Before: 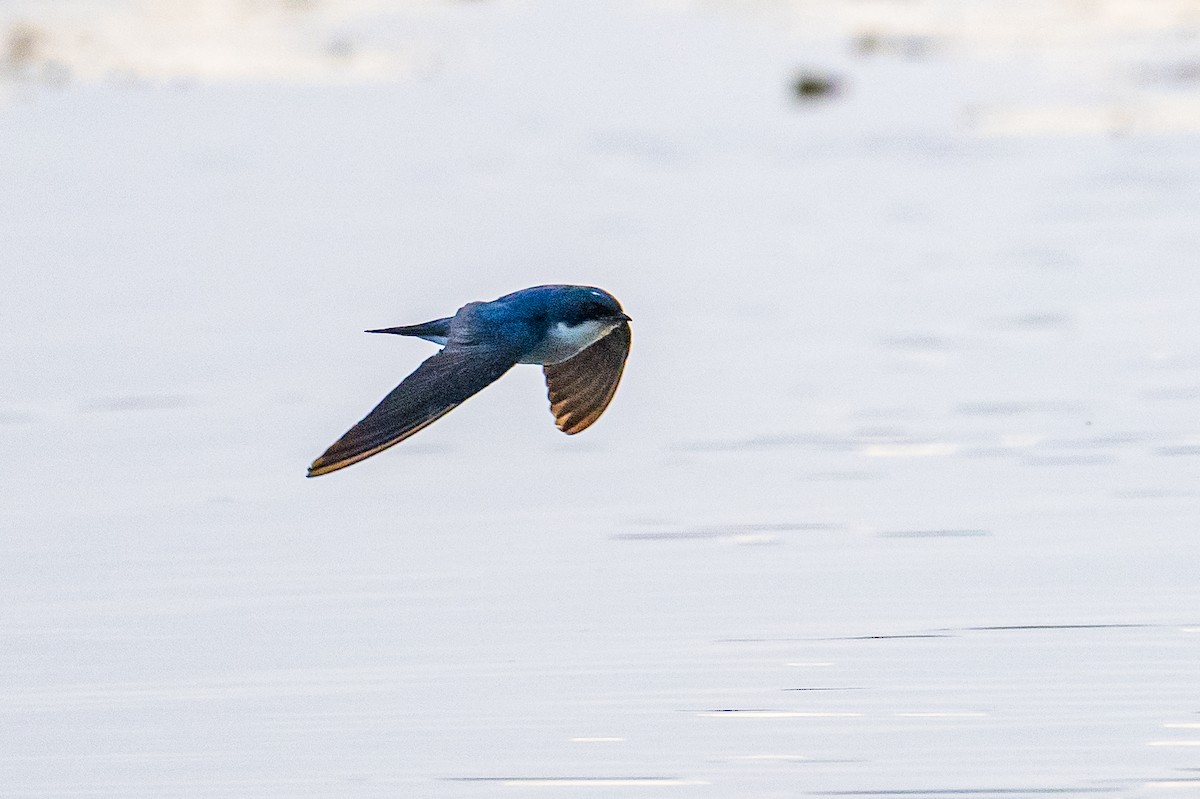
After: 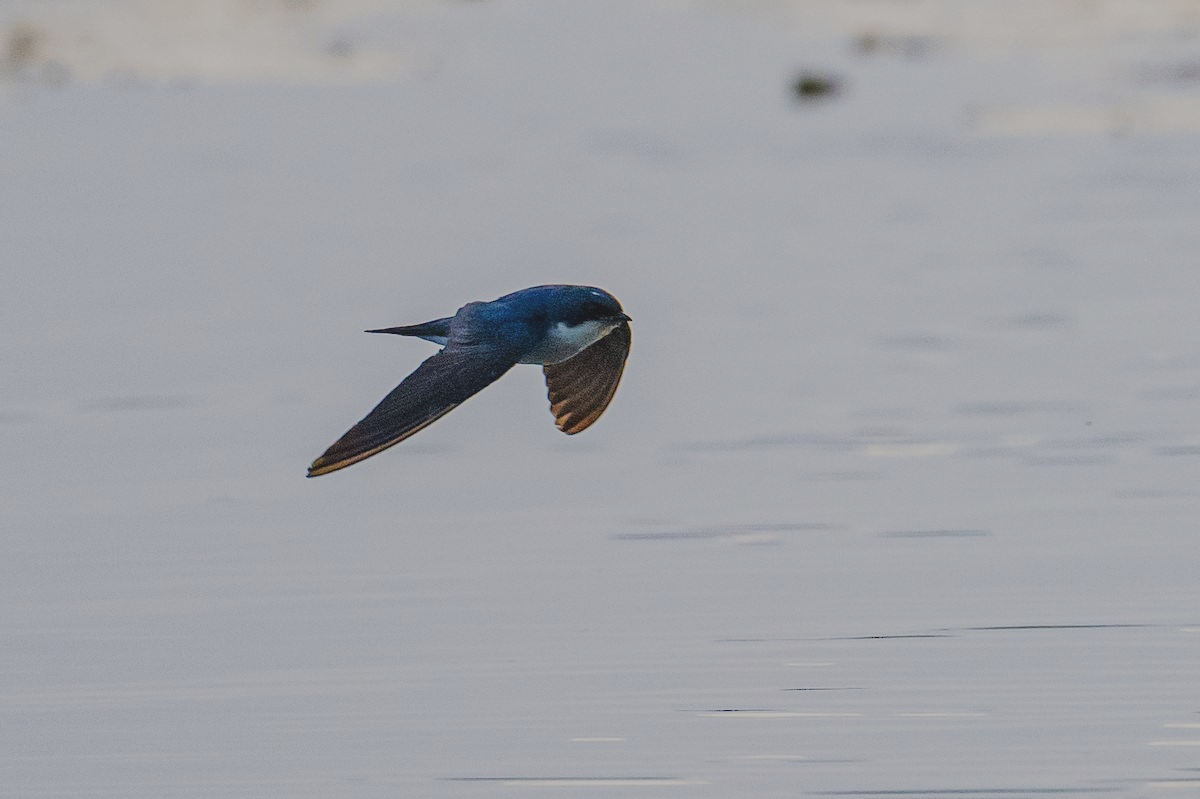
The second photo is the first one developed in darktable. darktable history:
exposure: black level correction -0.018, exposure -1.027 EV, compensate exposure bias true, compensate highlight preservation false
